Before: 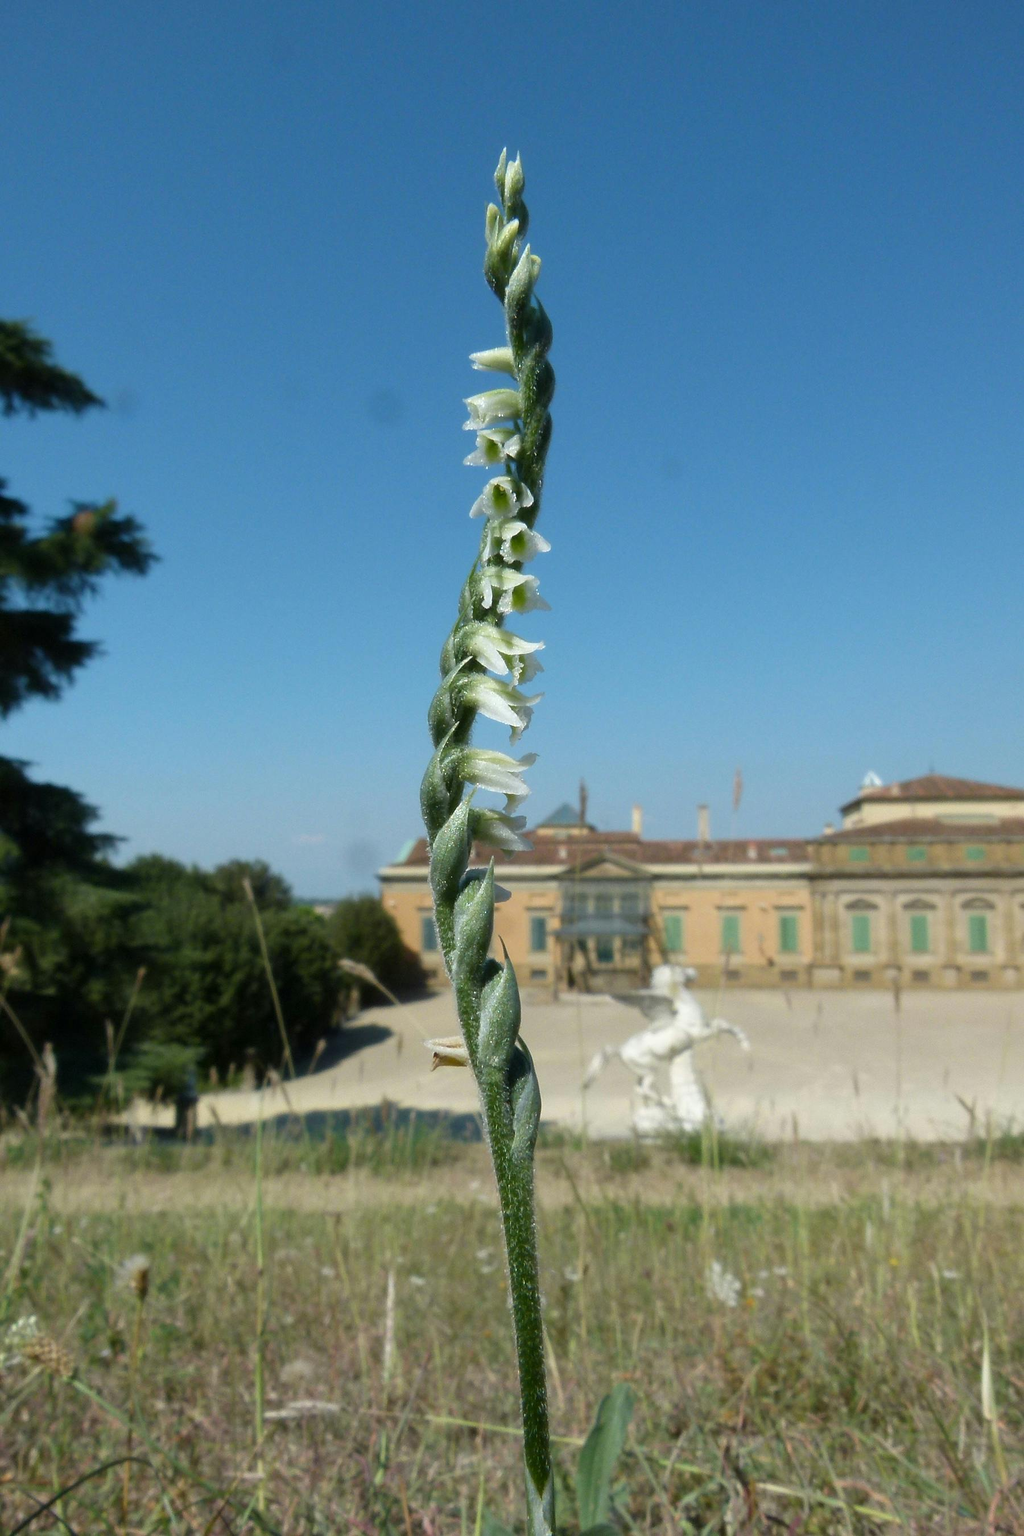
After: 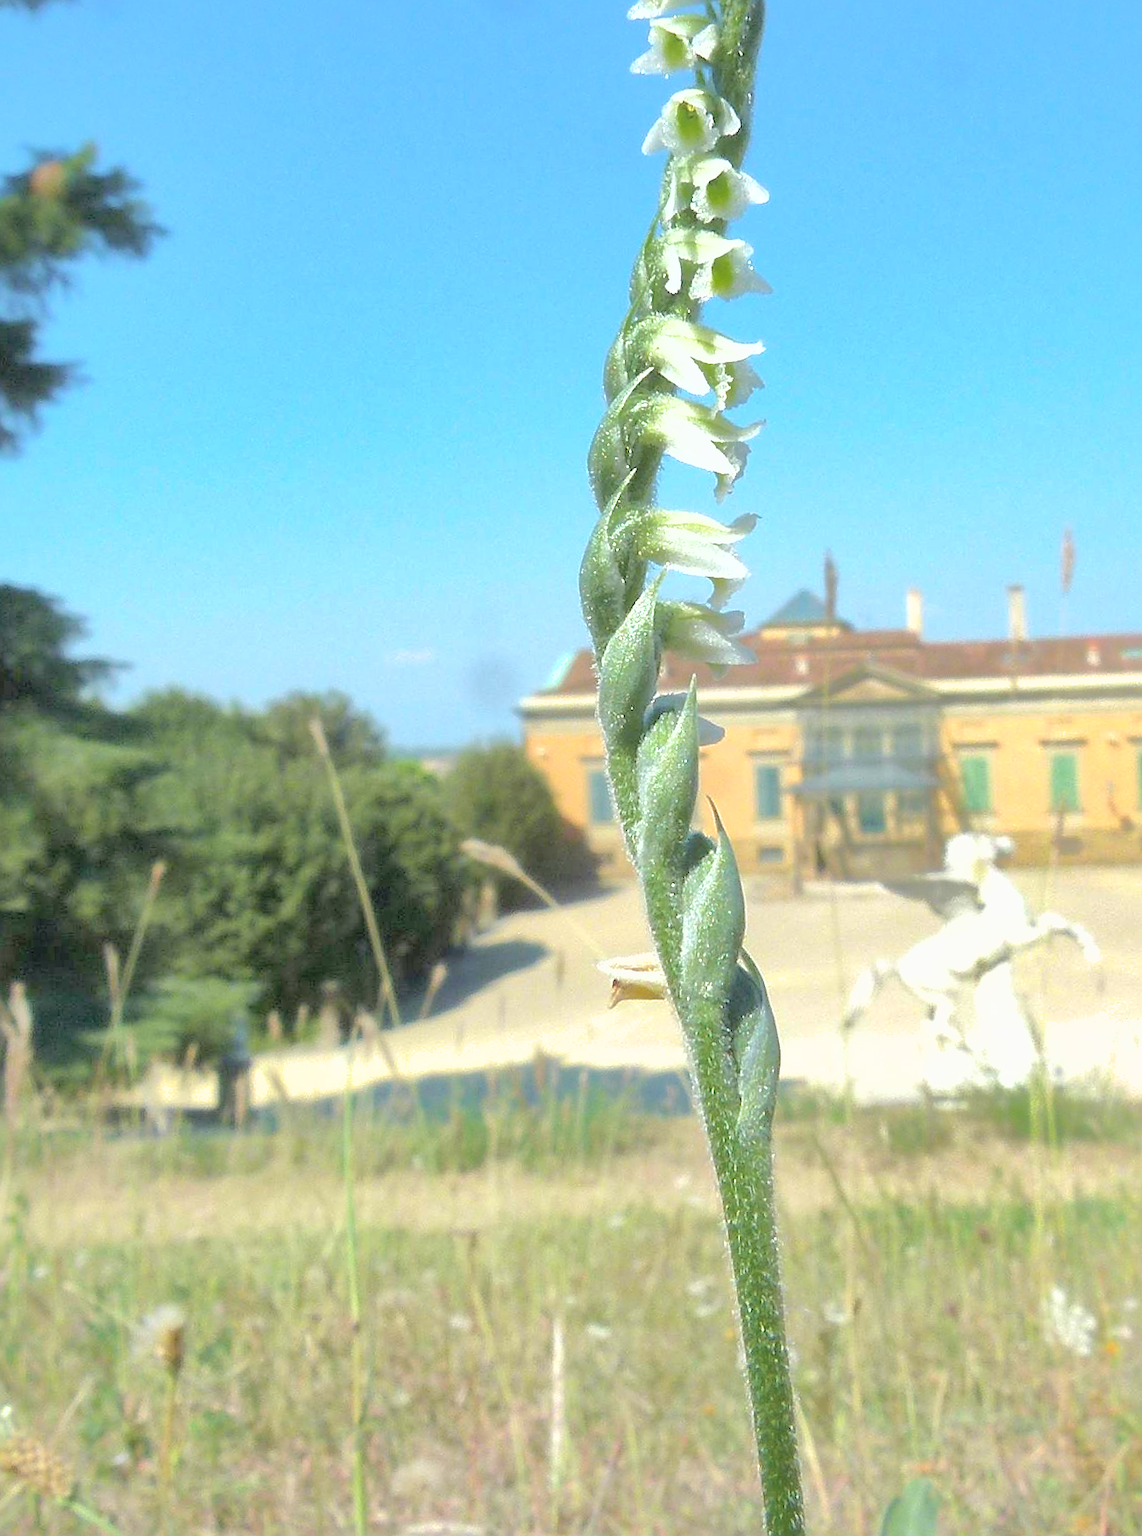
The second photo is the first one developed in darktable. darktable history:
shadows and highlights: highlights -60
crop: left 6.488%, top 27.668%, right 24.183%, bottom 8.656%
exposure: black level correction 0, exposure 1.2 EV, compensate exposure bias true, compensate highlight preservation false
sharpen: amount 0.55
color balance rgb: contrast -10%
global tonemap: drago (0.7, 100)
rotate and perspective: rotation -1.77°, lens shift (horizontal) 0.004, automatic cropping off
